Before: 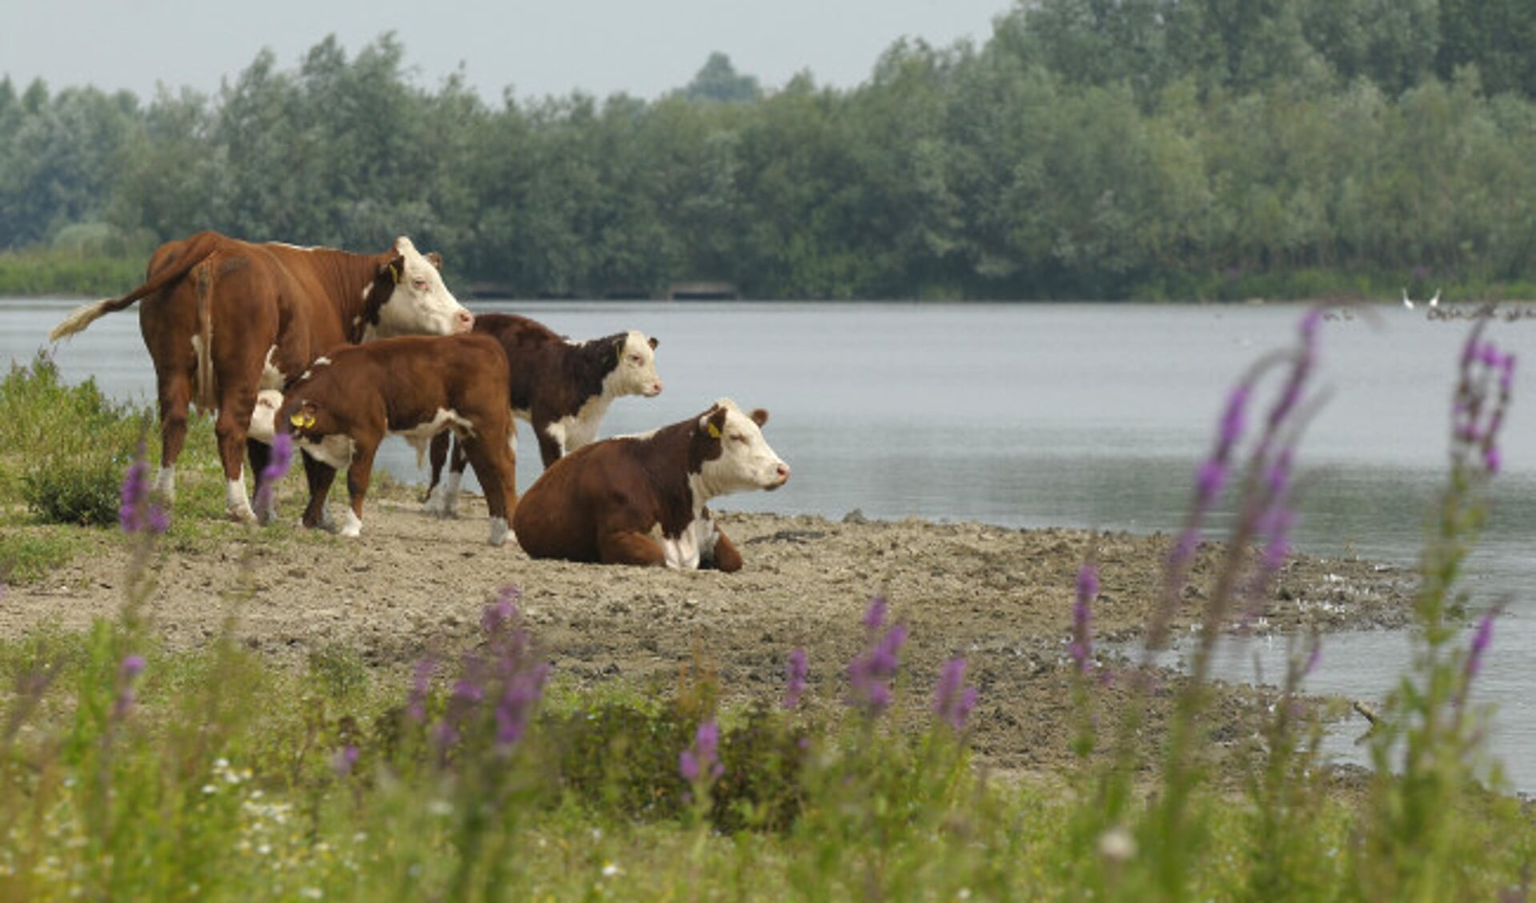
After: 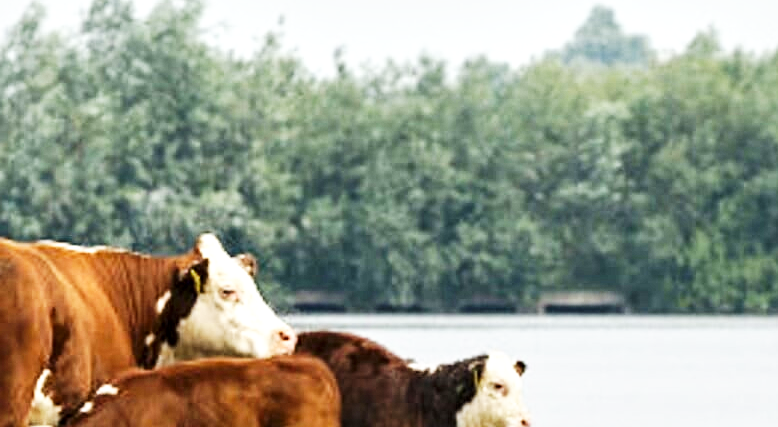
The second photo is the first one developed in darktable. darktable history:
crop: left 15.452%, top 5.459%, right 43.956%, bottom 56.62%
base curve: curves: ch0 [(0, 0) (0.007, 0.004) (0.027, 0.03) (0.046, 0.07) (0.207, 0.54) (0.442, 0.872) (0.673, 0.972) (1, 1)], preserve colors none
local contrast: mode bilateral grid, contrast 20, coarseness 50, detail 132%, midtone range 0.2
contrast equalizer: octaves 7, y [[0.502, 0.517, 0.543, 0.576, 0.611, 0.631], [0.5 ×6], [0.5 ×6], [0 ×6], [0 ×6]]
